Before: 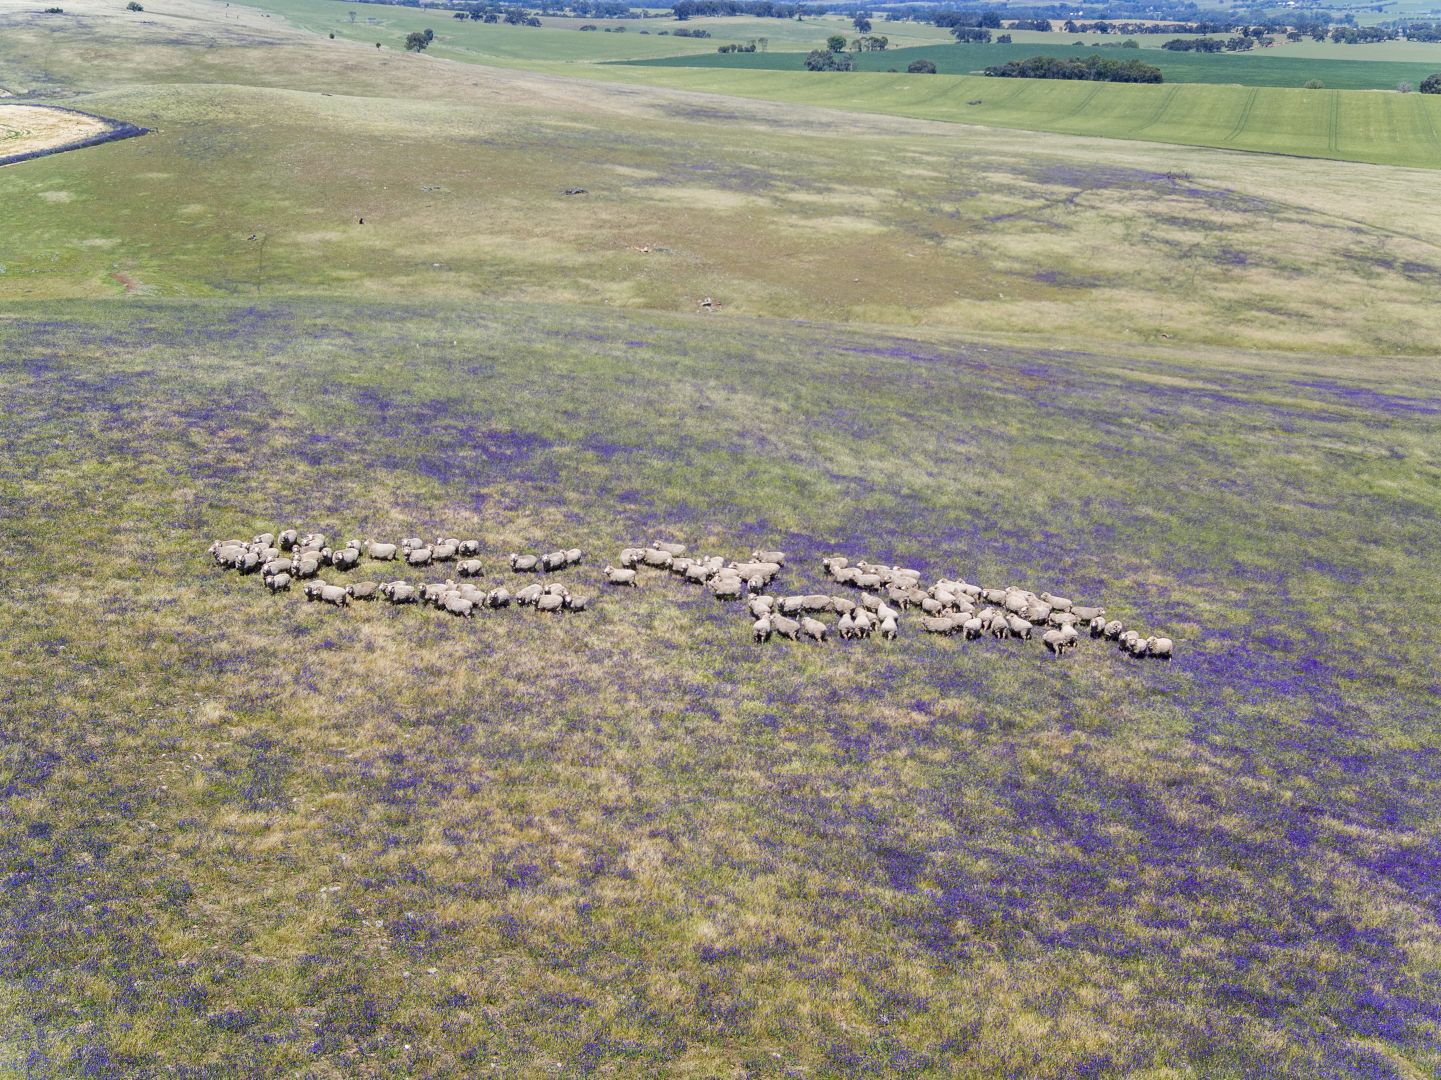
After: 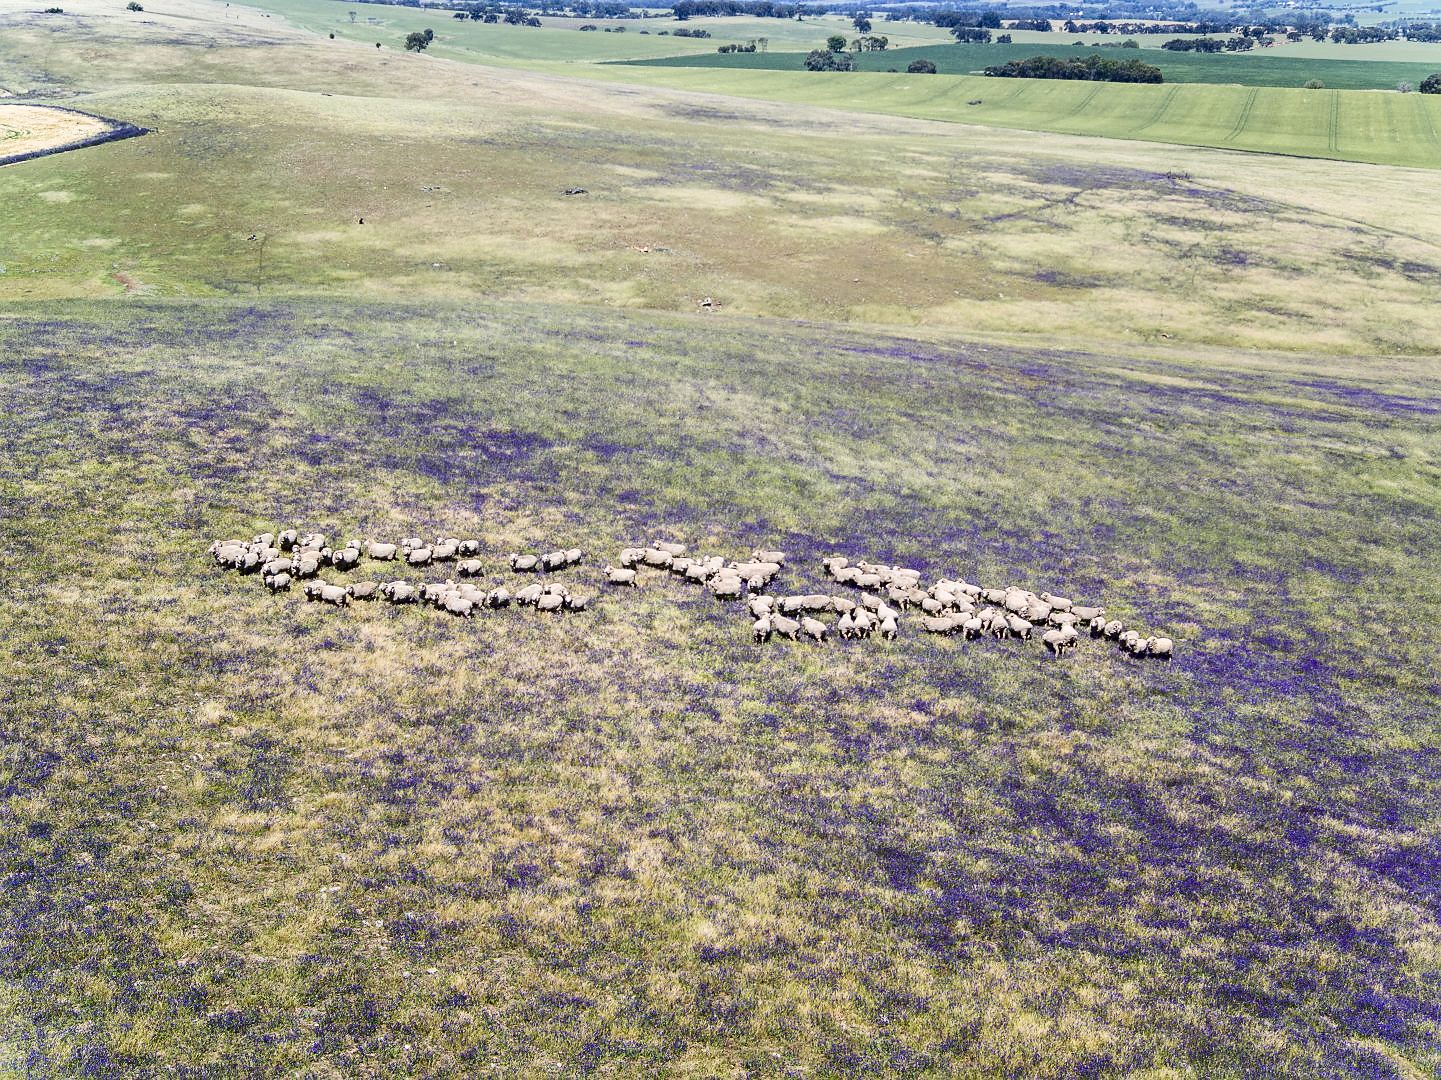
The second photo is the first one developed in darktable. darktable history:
sharpen: radius 1, threshold 1
contrast brightness saturation: contrast 0.28
